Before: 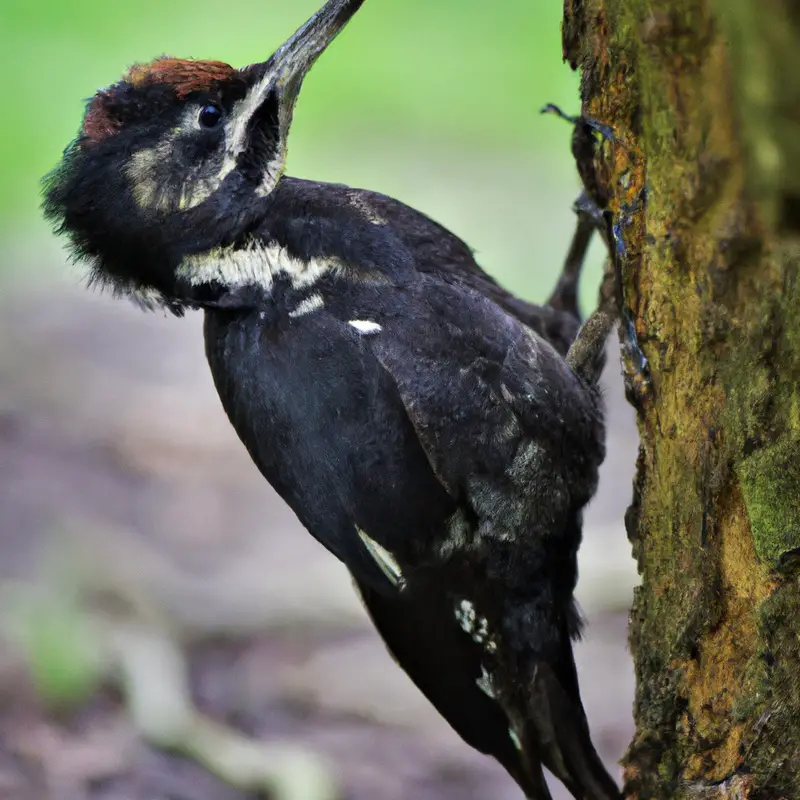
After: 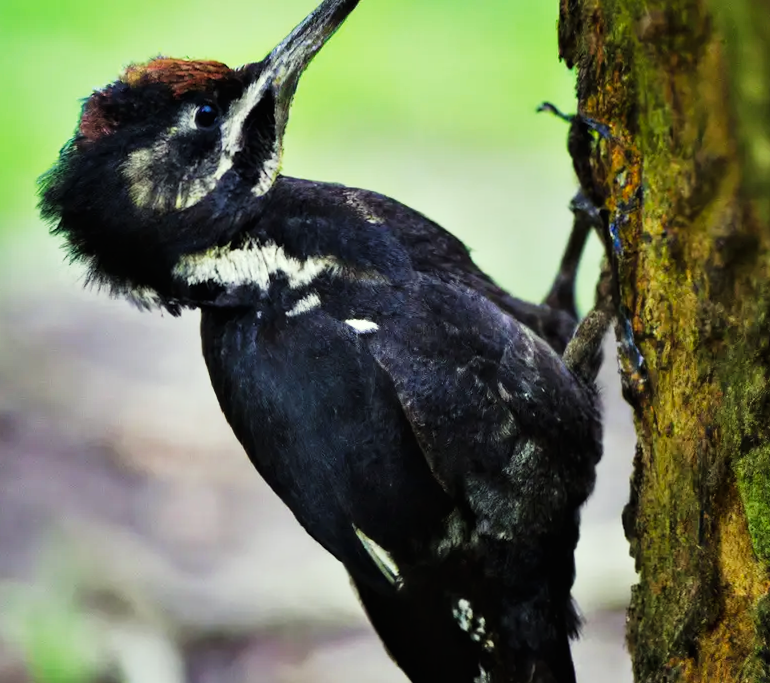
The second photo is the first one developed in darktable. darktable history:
crop and rotate: angle 0.154°, left 0.334%, right 3.073%, bottom 14.274%
color correction: highlights a* -4.54, highlights b* 5.04, saturation 0.955
tone equalizer: -7 EV 0.098 EV, smoothing 1
tone curve: curves: ch0 [(0, 0) (0.003, 0.008) (0.011, 0.008) (0.025, 0.011) (0.044, 0.017) (0.069, 0.029) (0.1, 0.045) (0.136, 0.067) (0.177, 0.103) (0.224, 0.151) (0.277, 0.21) (0.335, 0.285) (0.399, 0.37) (0.468, 0.462) (0.543, 0.568) (0.623, 0.679) (0.709, 0.79) (0.801, 0.876) (0.898, 0.936) (1, 1)], preserve colors none
